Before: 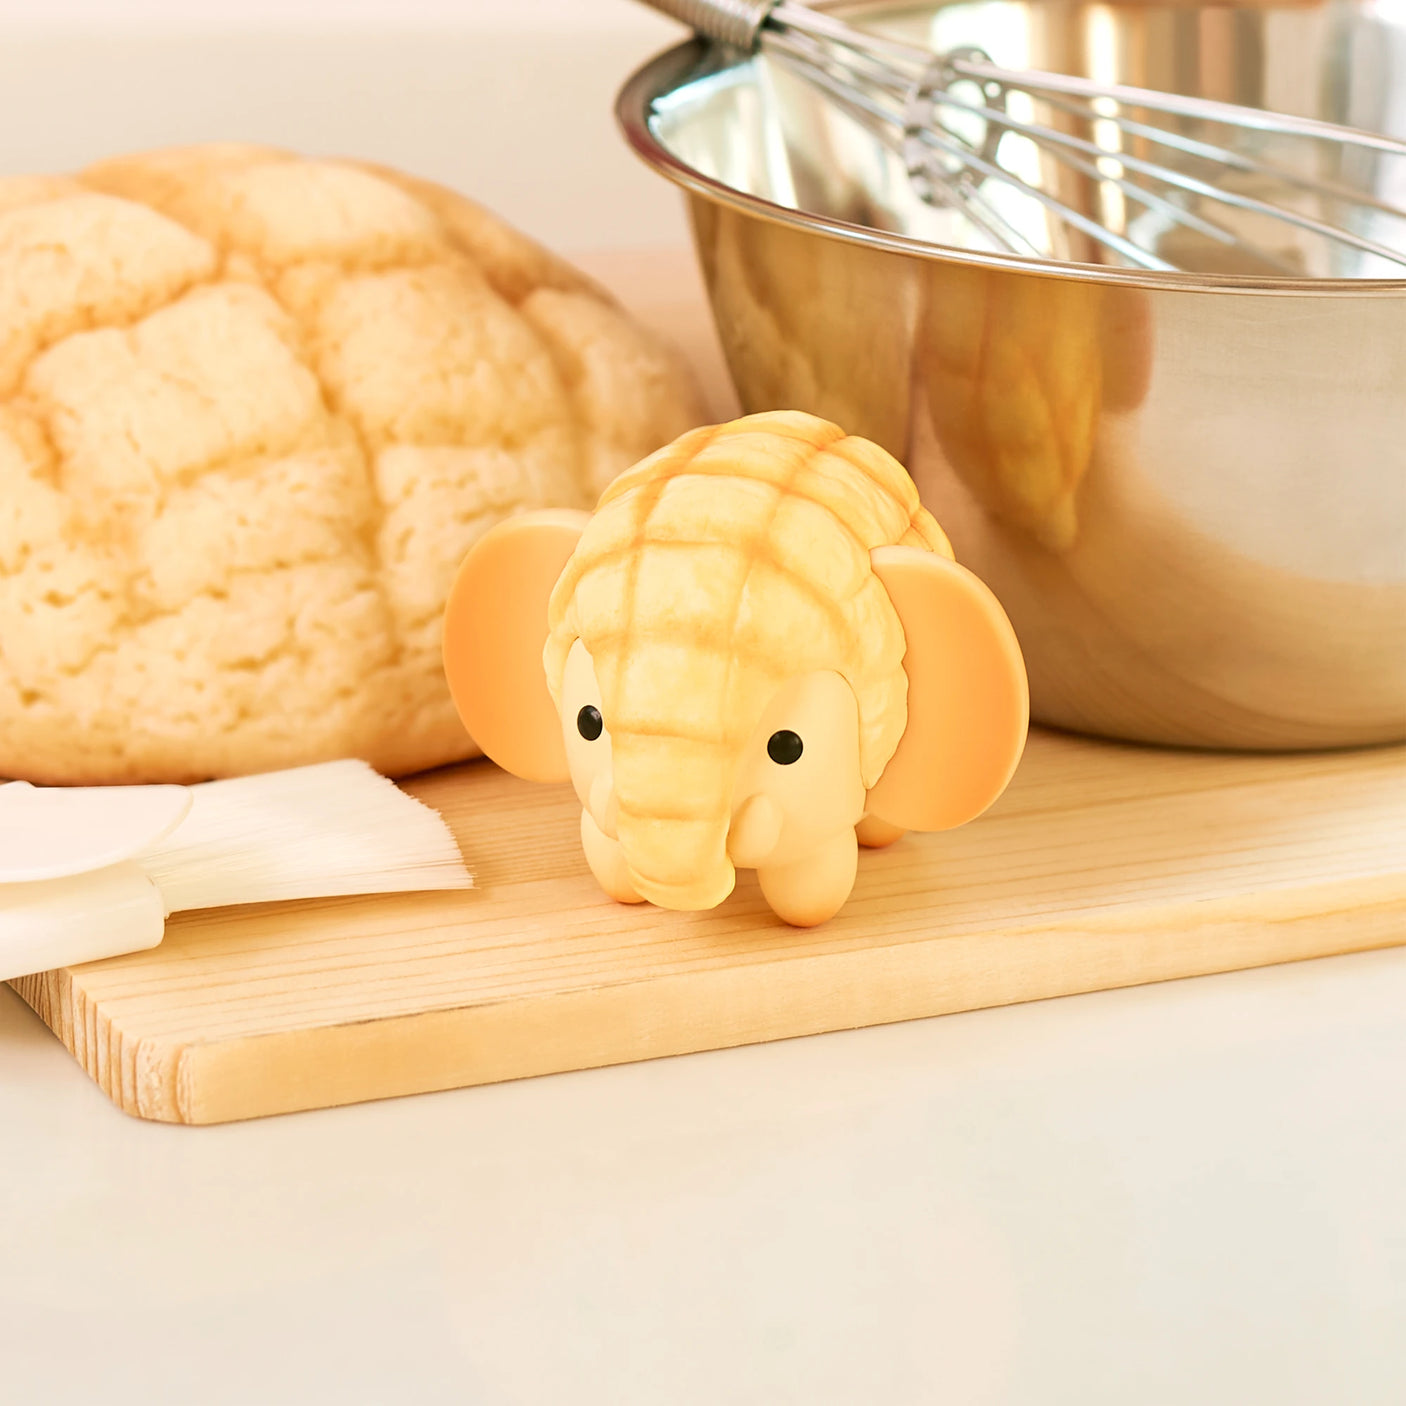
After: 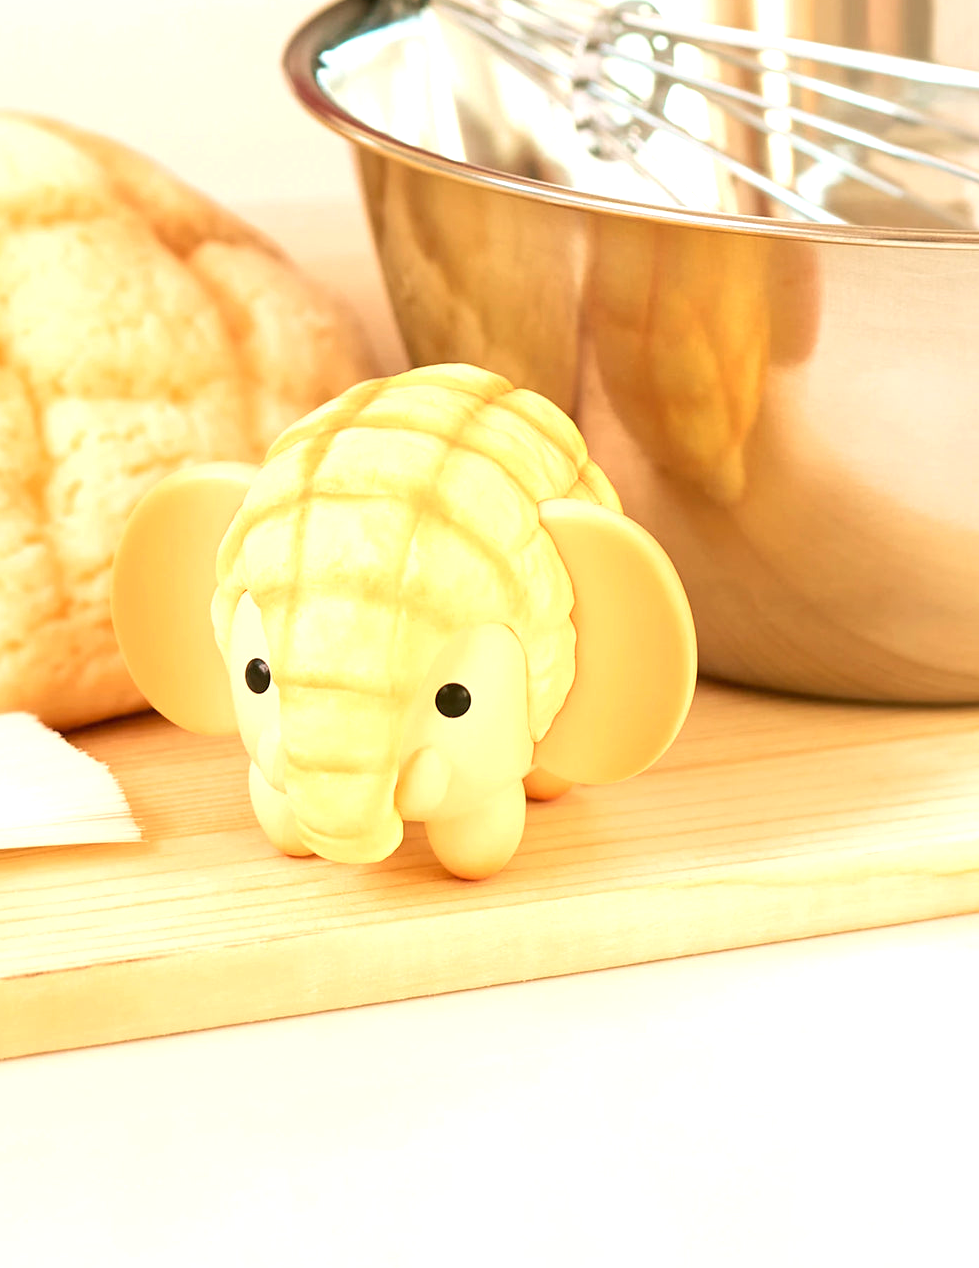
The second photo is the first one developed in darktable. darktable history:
exposure: exposure 0.567 EV, compensate highlight preservation false
crop and rotate: left 23.615%, top 3.353%, right 6.695%, bottom 6.408%
